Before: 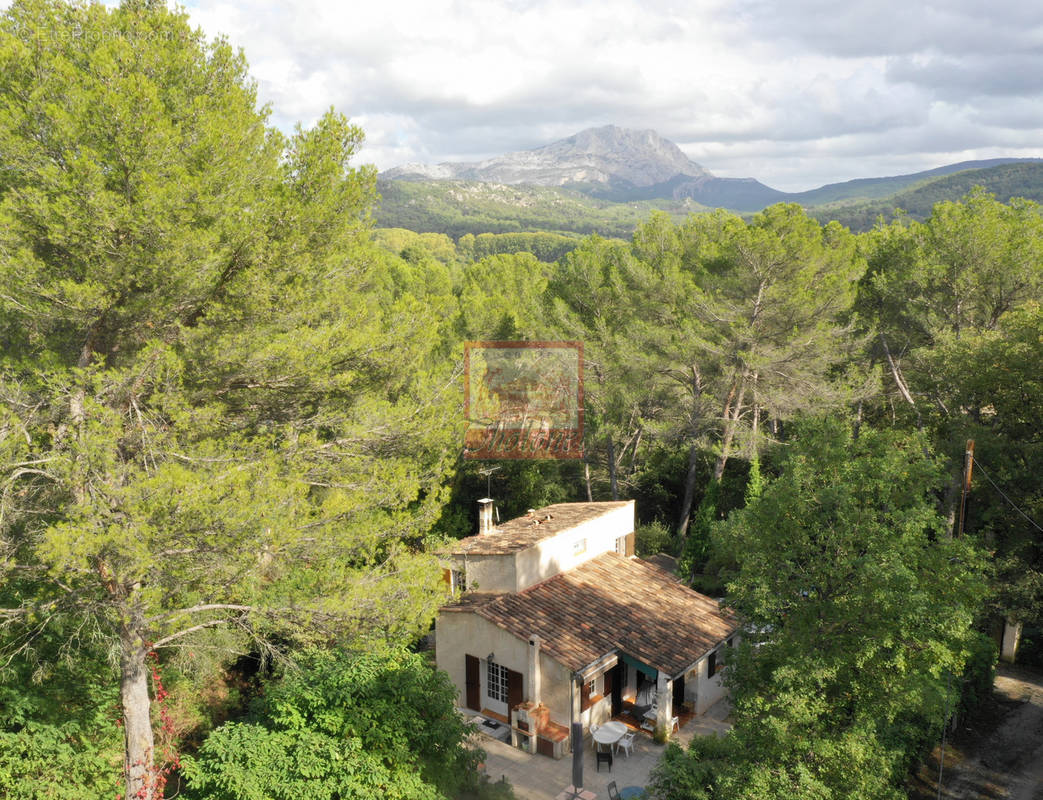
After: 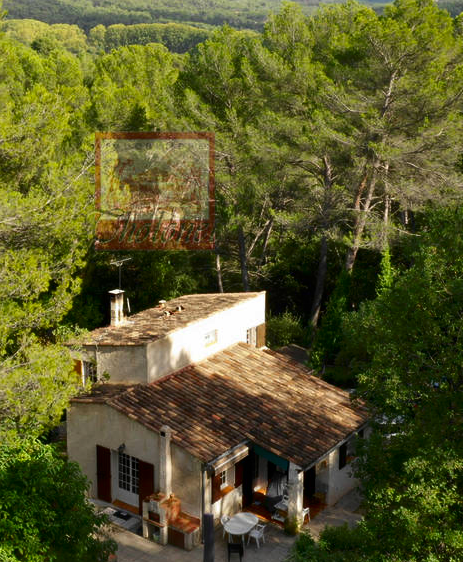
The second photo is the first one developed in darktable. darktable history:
white balance: emerald 1
contrast brightness saturation: contrast 0.1, brightness -0.26, saturation 0.14
crop: left 35.432%, top 26.233%, right 20.145%, bottom 3.432%
